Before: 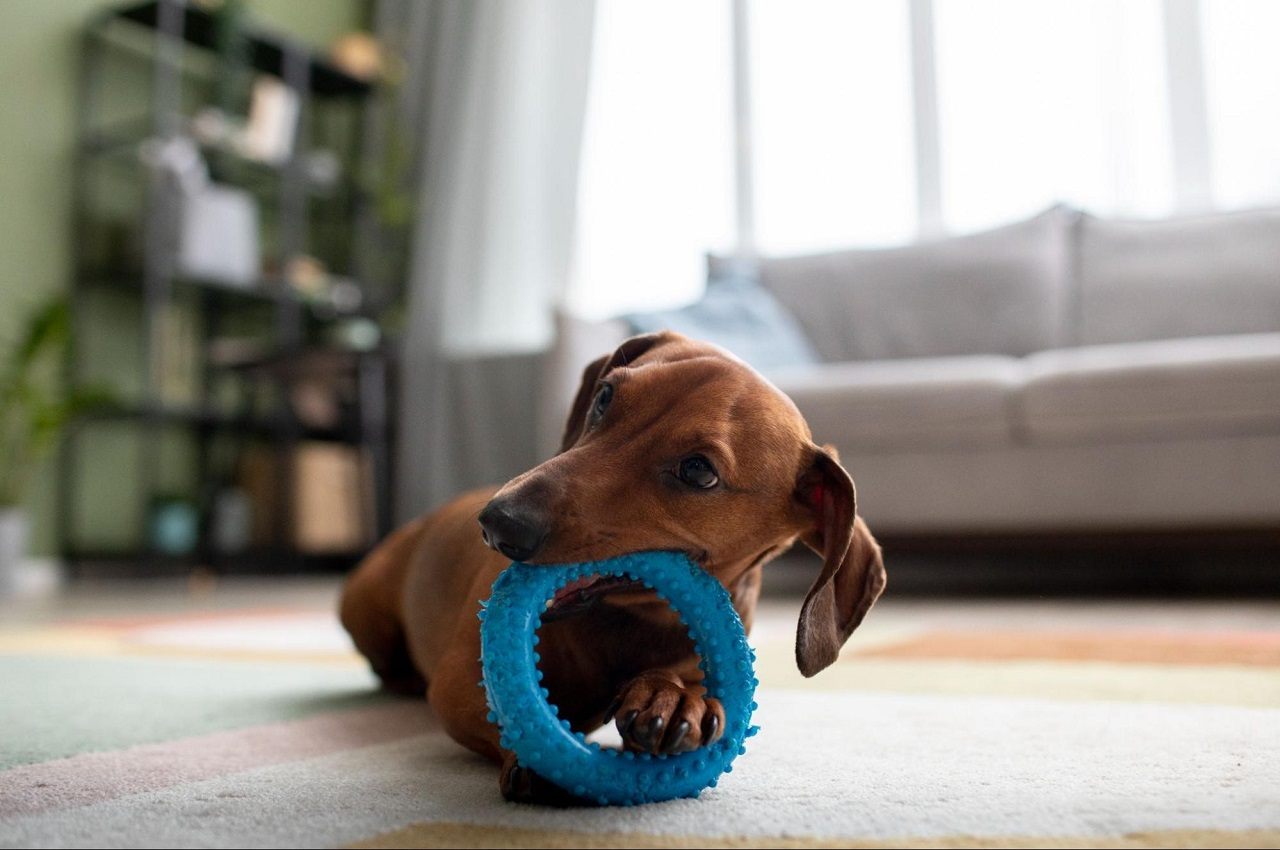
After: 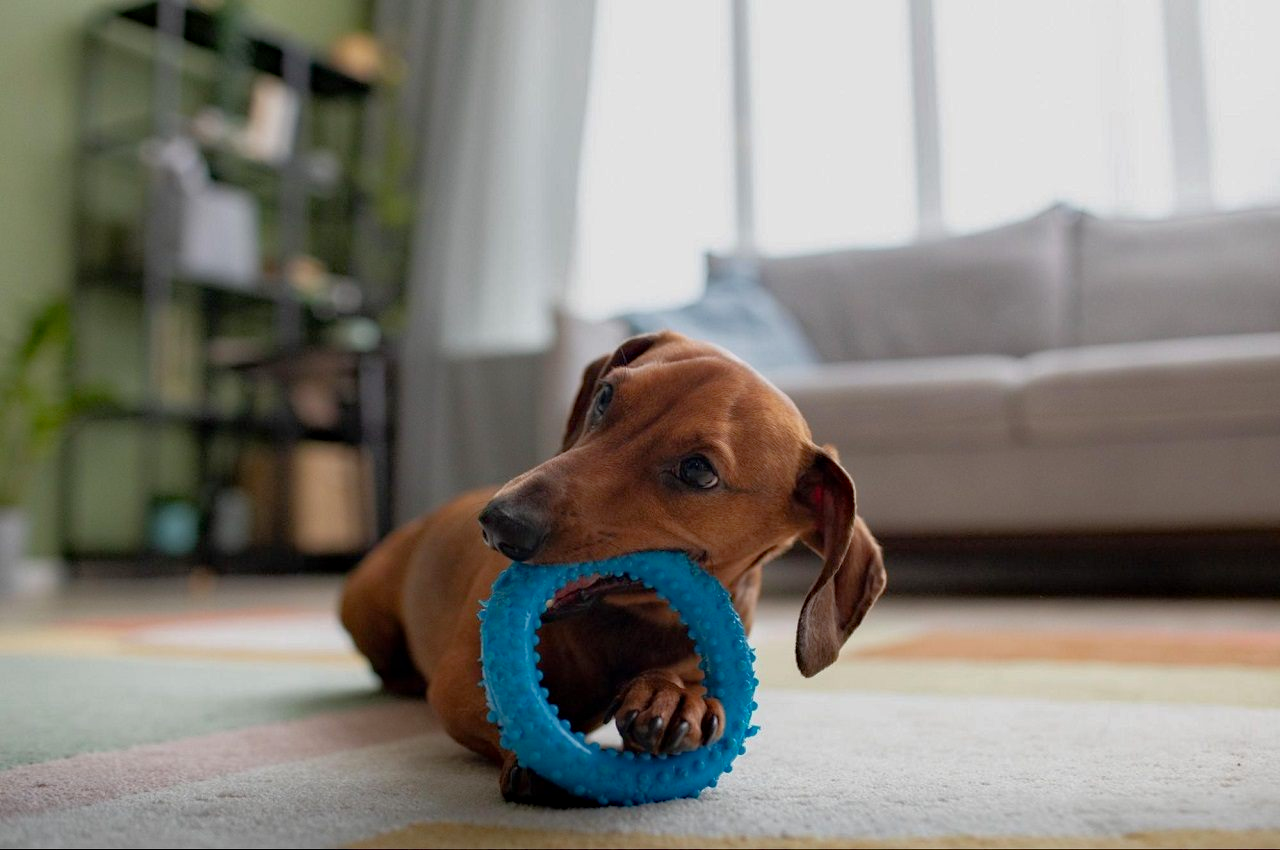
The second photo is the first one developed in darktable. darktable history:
tone equalizer: -8 EV 0.265 EV, -7 EV 0.425 EV, -6 EV 0.426 EV, -5 EV 0.276 EV, -3 EV -0.248 EV, -2 EV -0.39 EV, -1 EV -0.421 EV, +0 EV -0.272 EV, edges refinement/feathering 500, mask exposure compensation -1.57 EV, preserve details no
haze removal: compatibility mode true, adaptive false
